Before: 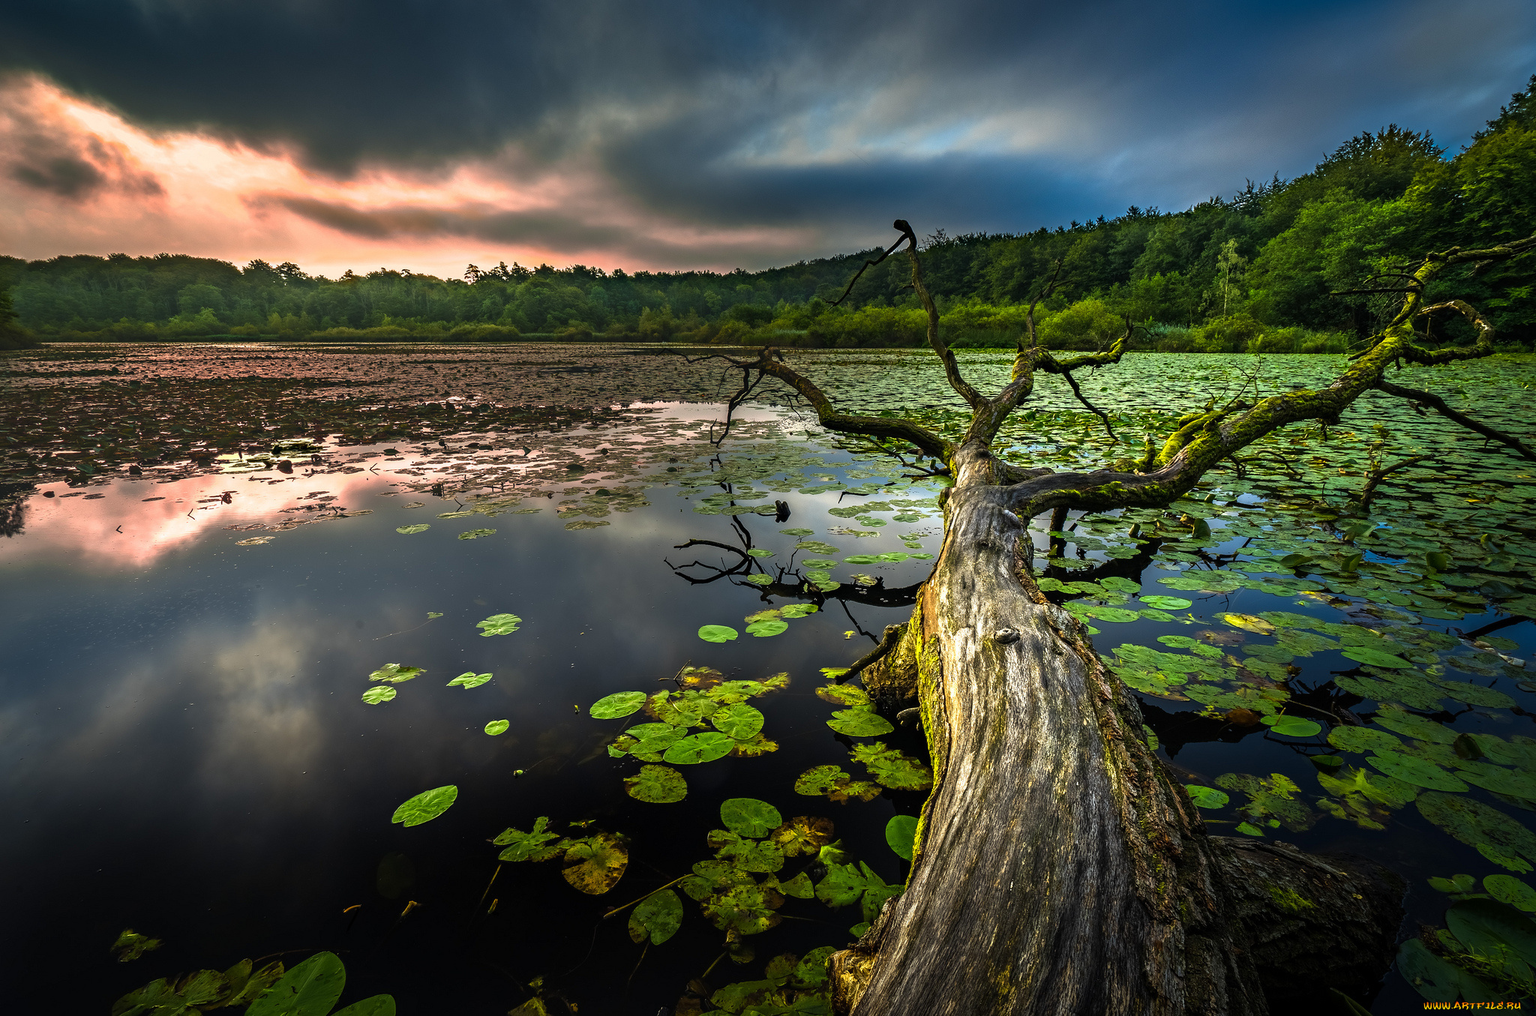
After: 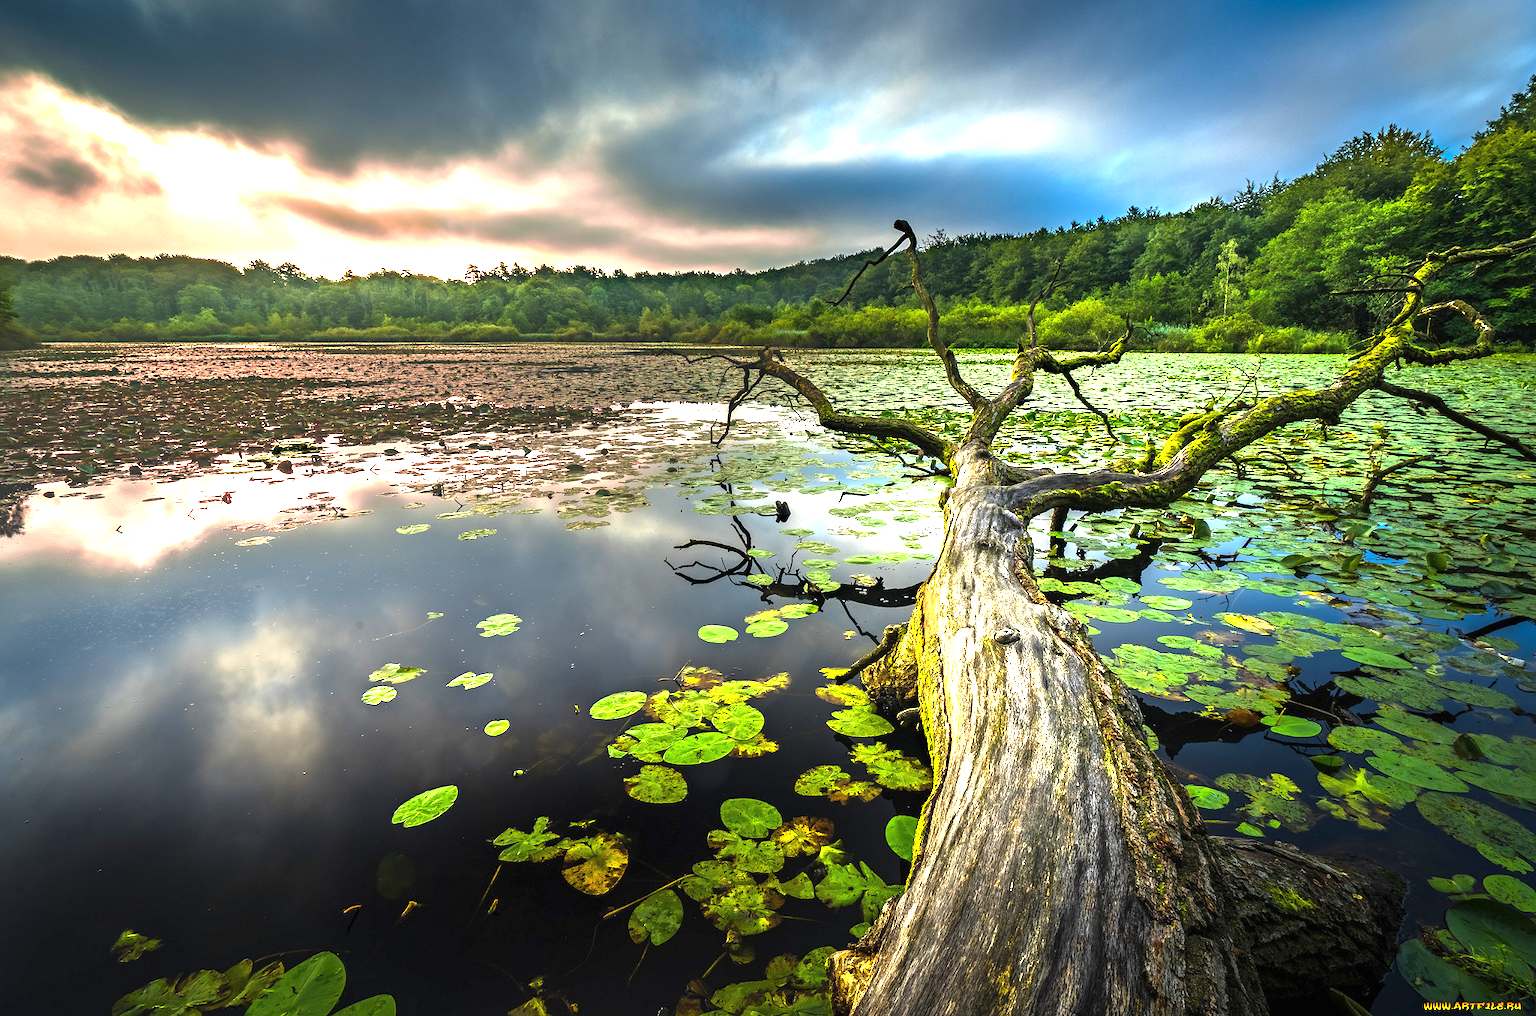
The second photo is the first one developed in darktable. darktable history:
exposure: black level correction 0, exposure 1.676 EV, compensate highlight preservation false
